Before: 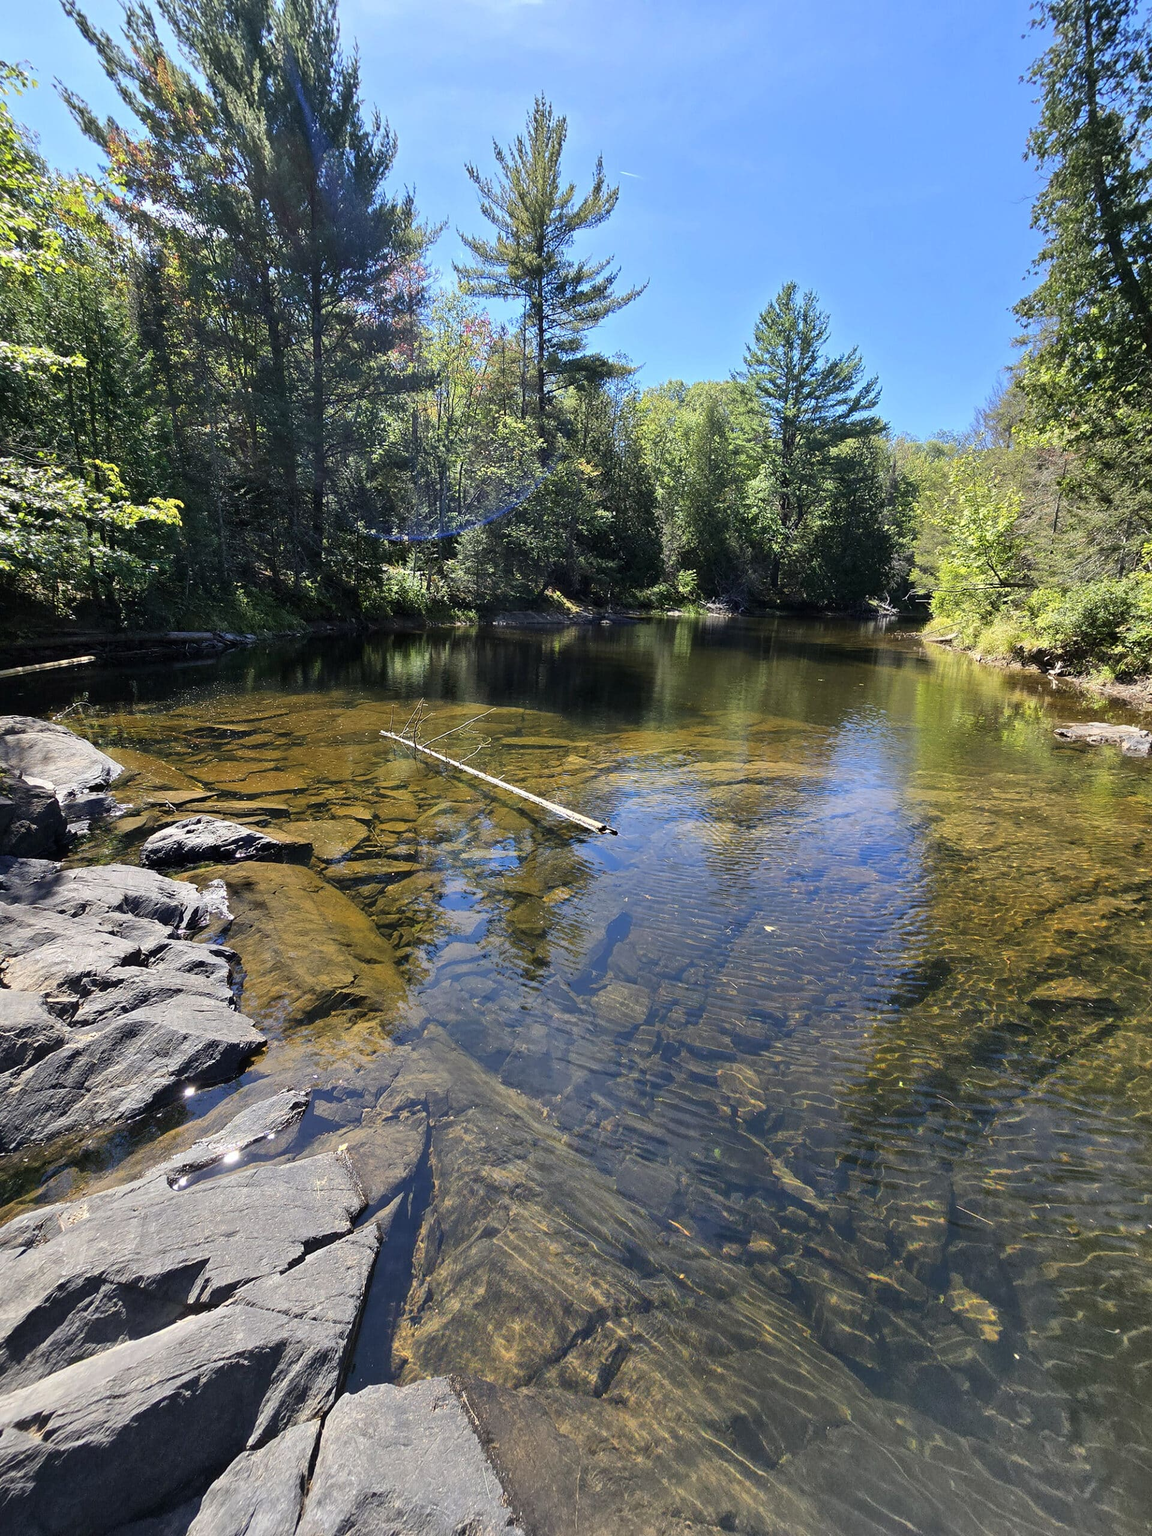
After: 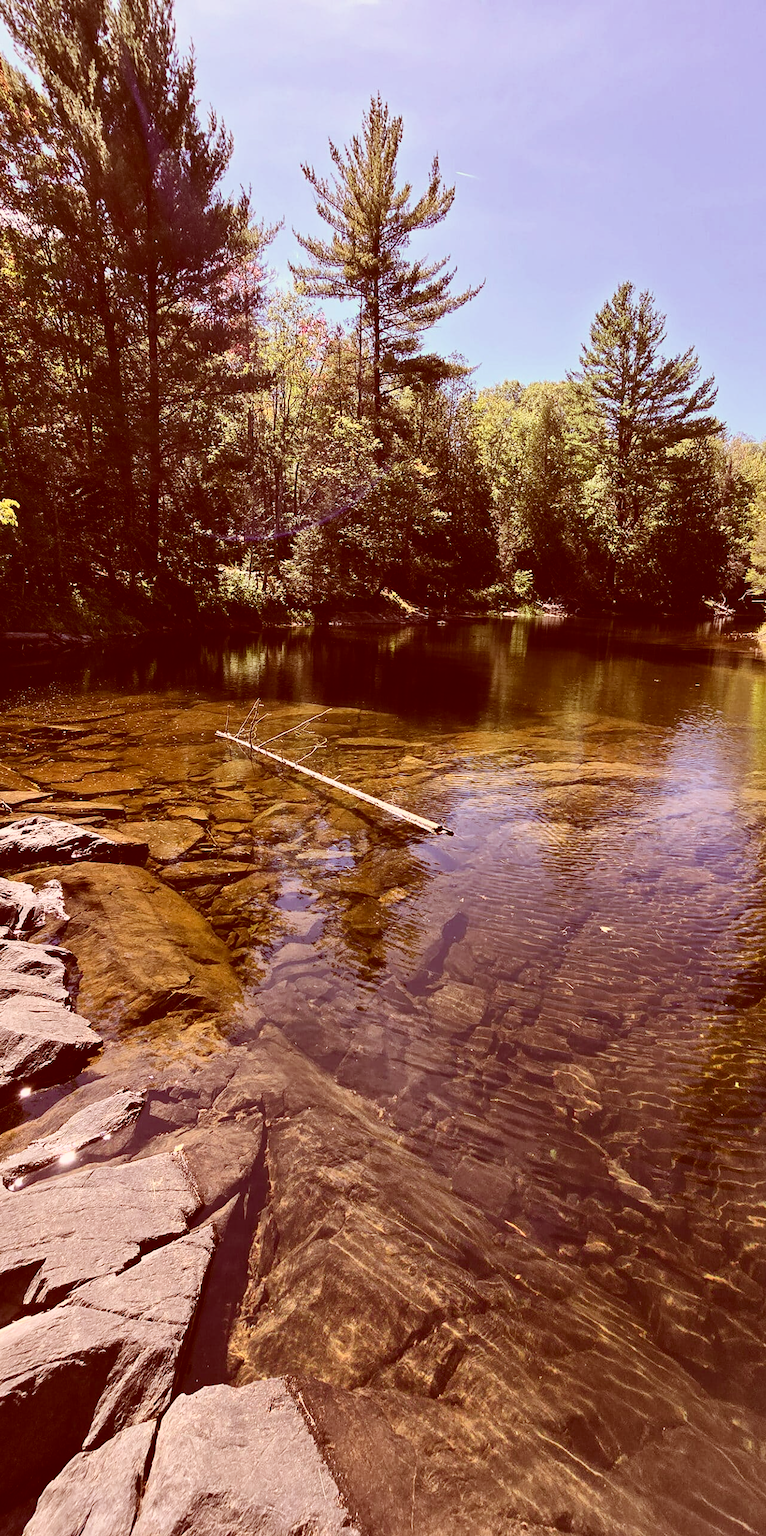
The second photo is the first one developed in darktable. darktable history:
color correction: highlights a* 9.09, highlights b* 8.97, shadows a* 39.77, shadows b* 39.34, saturation 0.82
crop and rotate: left 14.3%, right 19.186%
contrast brightness saturation: contrast 0.27
tone equalizer: mask exposure compensation -0.5 EV
exposure: black level correction -0.015, exposure -0.135 EV, compensate exposure bias true, compensate highlight preservation false
